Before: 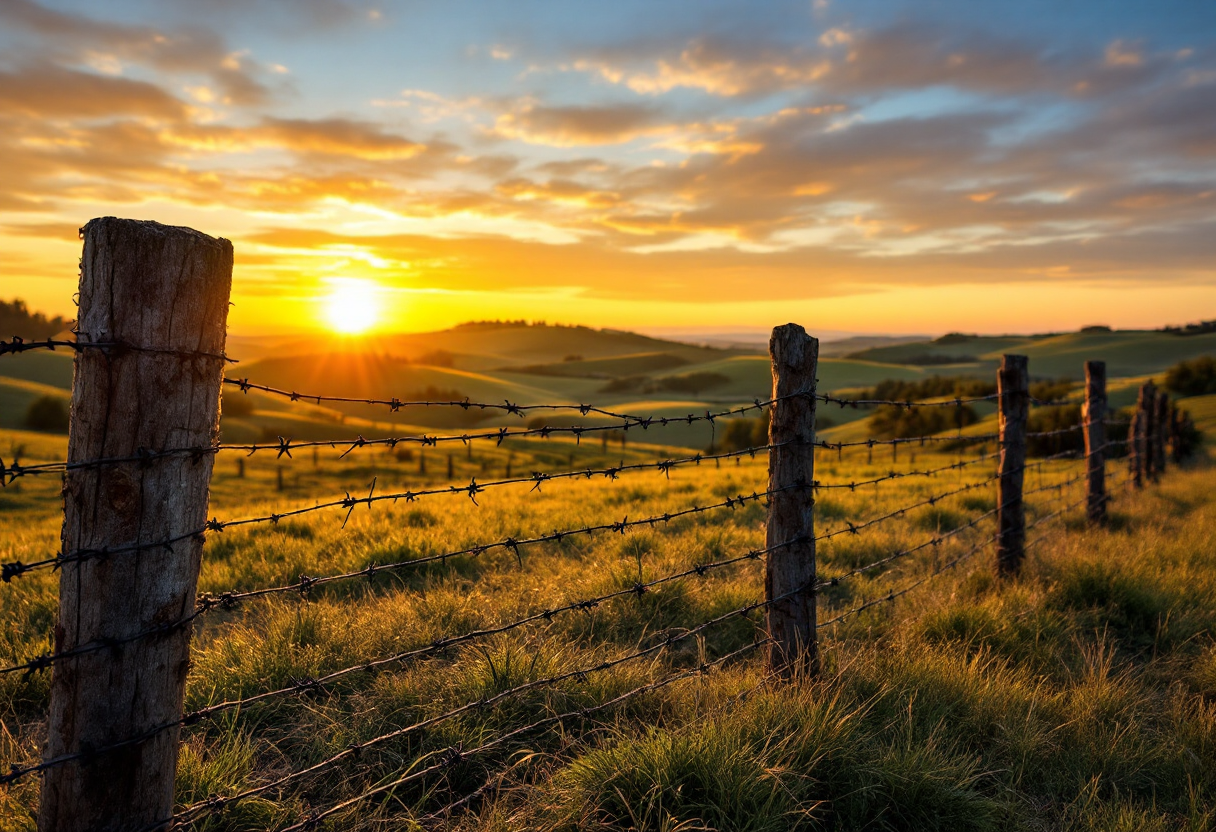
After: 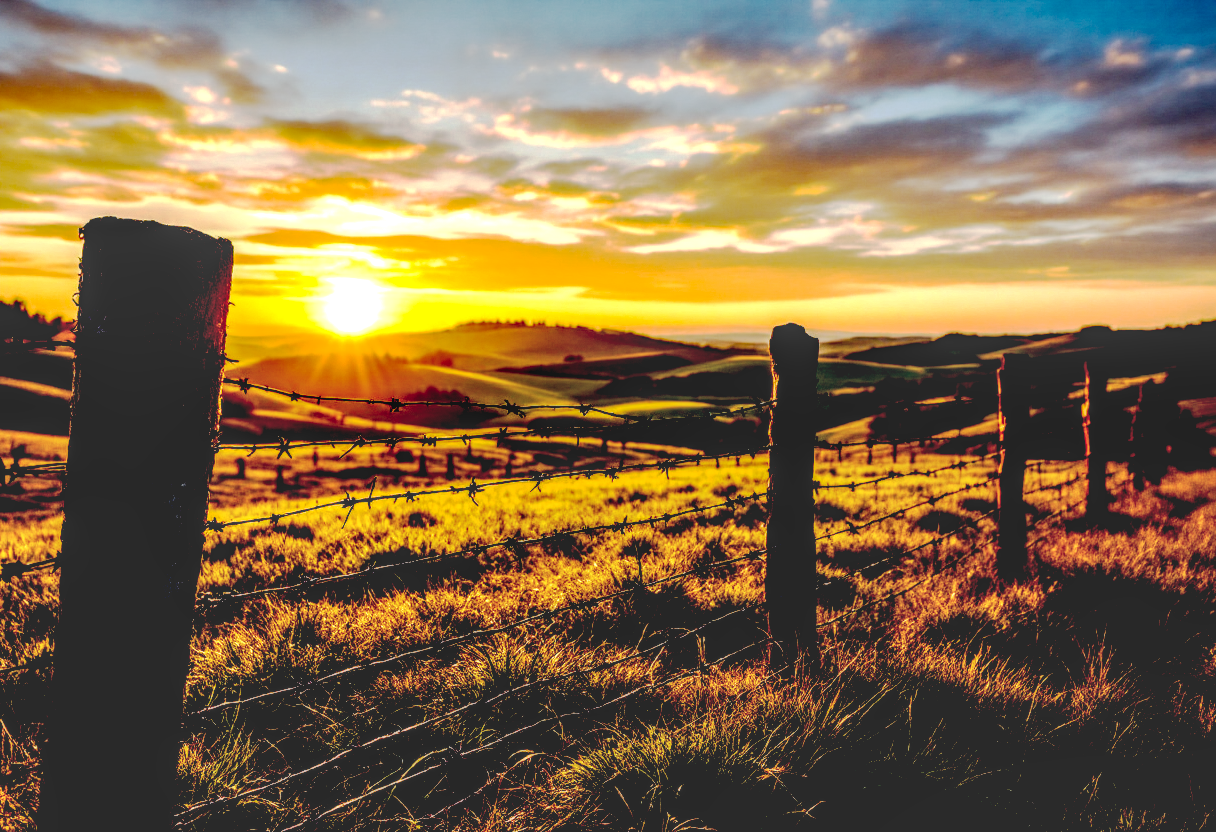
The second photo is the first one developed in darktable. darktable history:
local contrast: highlights 3%, shadows 2%, detail 182%
base curve: curves: ch0 [(0.065, 0.026) (0.236, 0.358) (0.53, 0.546) (0.777, 0.841) (0.924, 0.992)], preserve colors none
haze removal: compatibility mode true, adaptive false
